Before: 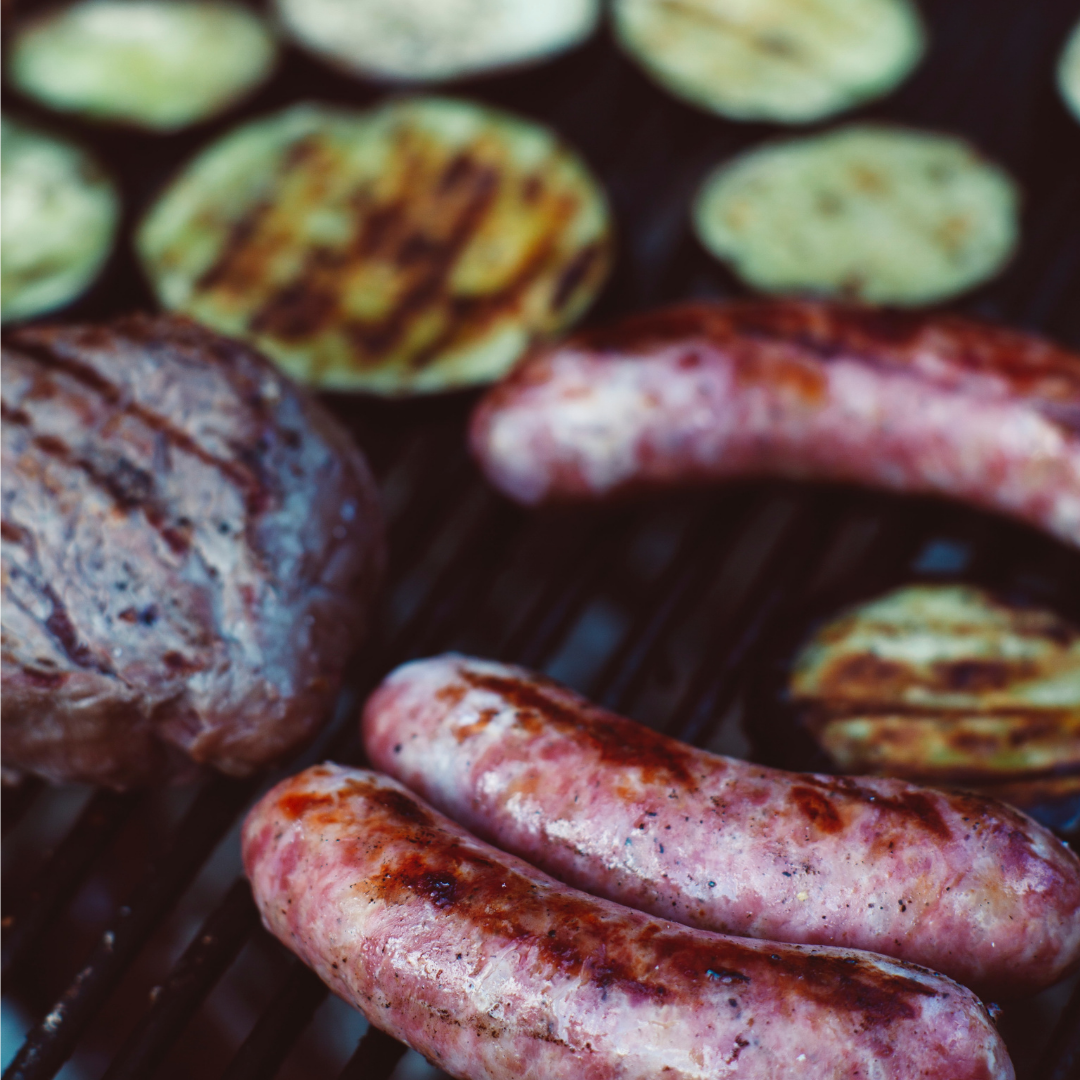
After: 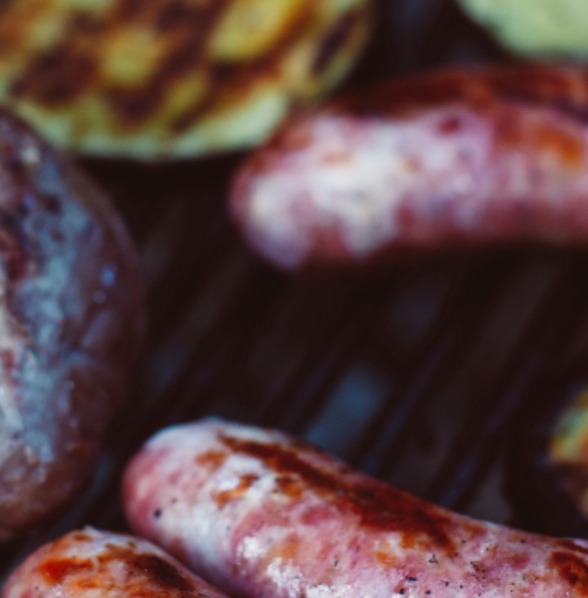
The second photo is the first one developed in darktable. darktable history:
exposure: black level correction 0.001, compensate highlight preservation false
crop and rotate: left 22.275%, top 21.931%, right 23.236%, bottom 22.687%
